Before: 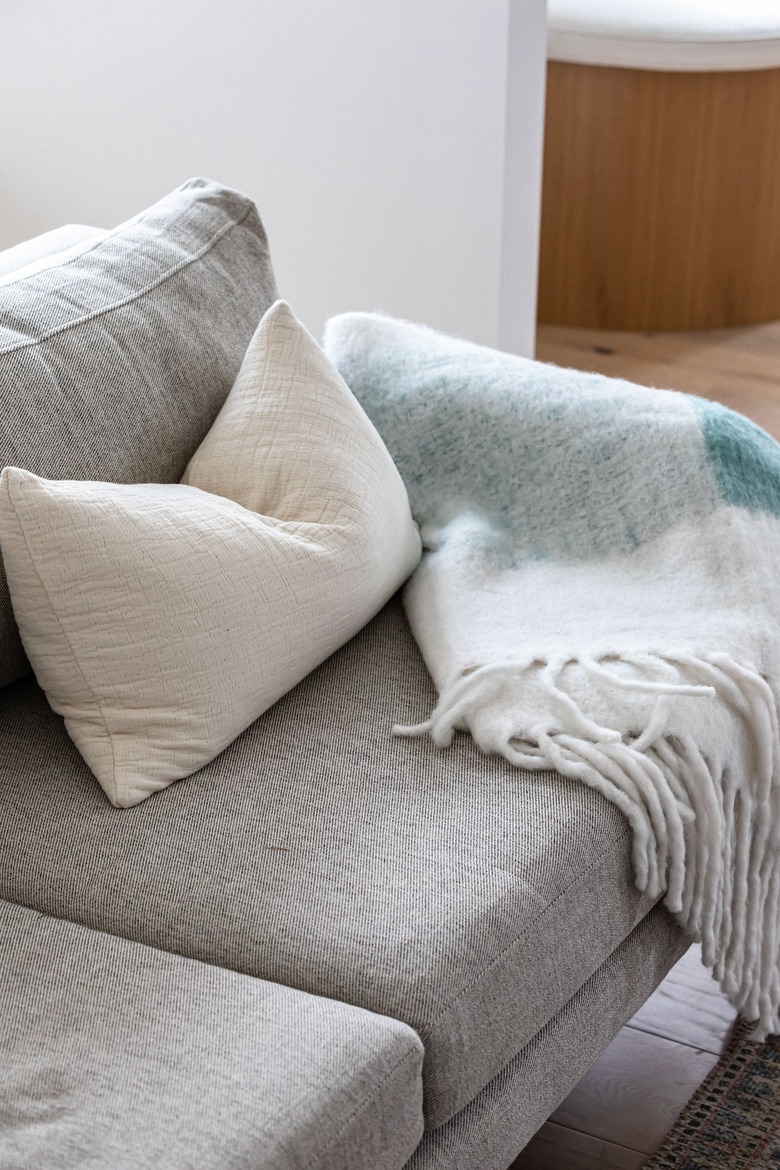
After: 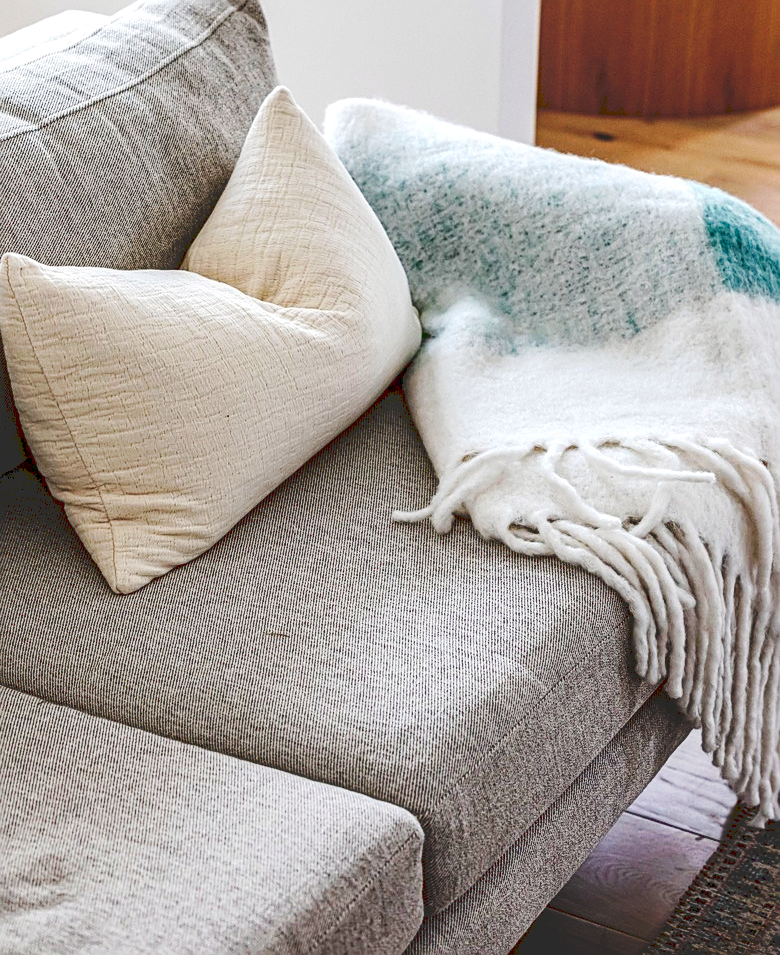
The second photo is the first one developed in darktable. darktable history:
sharpen: on, module defaults
contrast brightness saturation: contrast 0.094, saturation 0.27
crop and rotate: top 18.331%
local contrast: on, module defaults
tone equalizer: edges refinement/feathering 500, mask exposure compensation -1.57 EV, preserve details no
haze removal: compatibility mode true, adaptive false
tone curve: curves: ch0 [(0, 0) (0.003, 0.178) (0.011, 0.177) (0.025, 0.177) (0.044, 0.178) (0.069, 0.178) (0.1, 0.18) (0.136, 0.183) (0.177, 0.199) (0.224, 0.227) (0.277, 0.278) (0.335, 0.357) (0.399, 0.449) (0.468, 0.546) (0.543, 0.65) (0.623, 0.724) (0.709, 0.804) (0.801, 0.868) (0.898, 0.921) (1, 1)], preserve colors none
